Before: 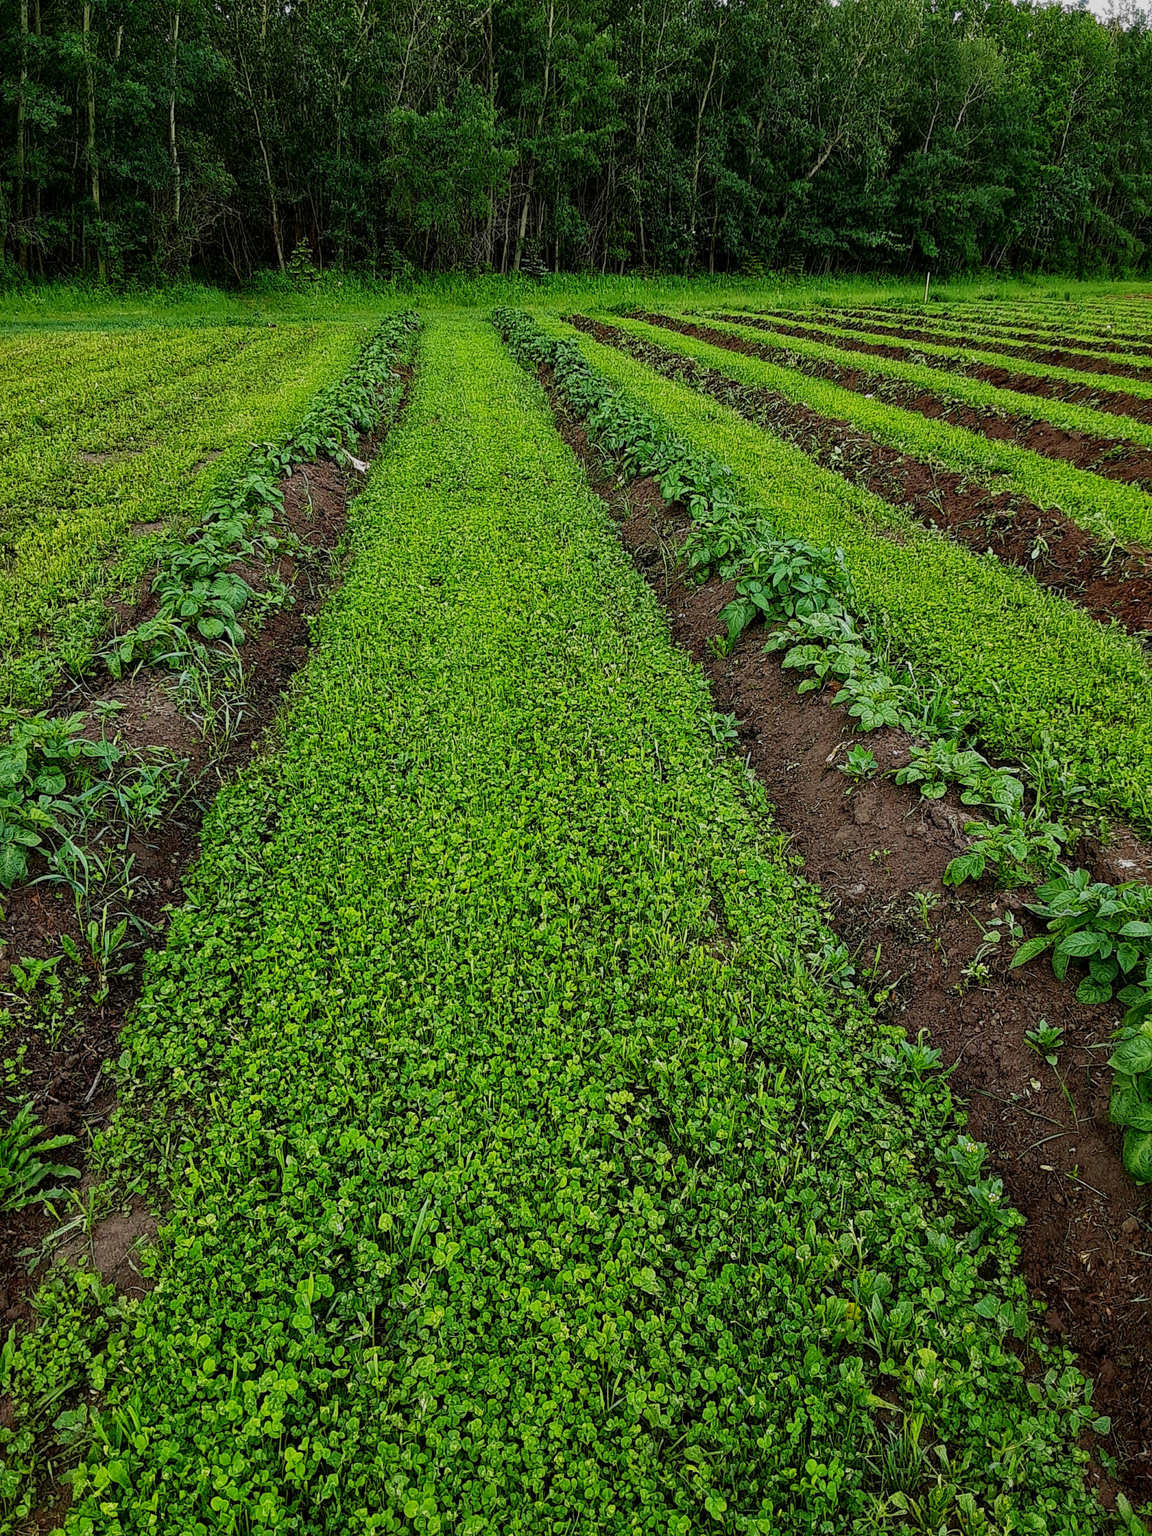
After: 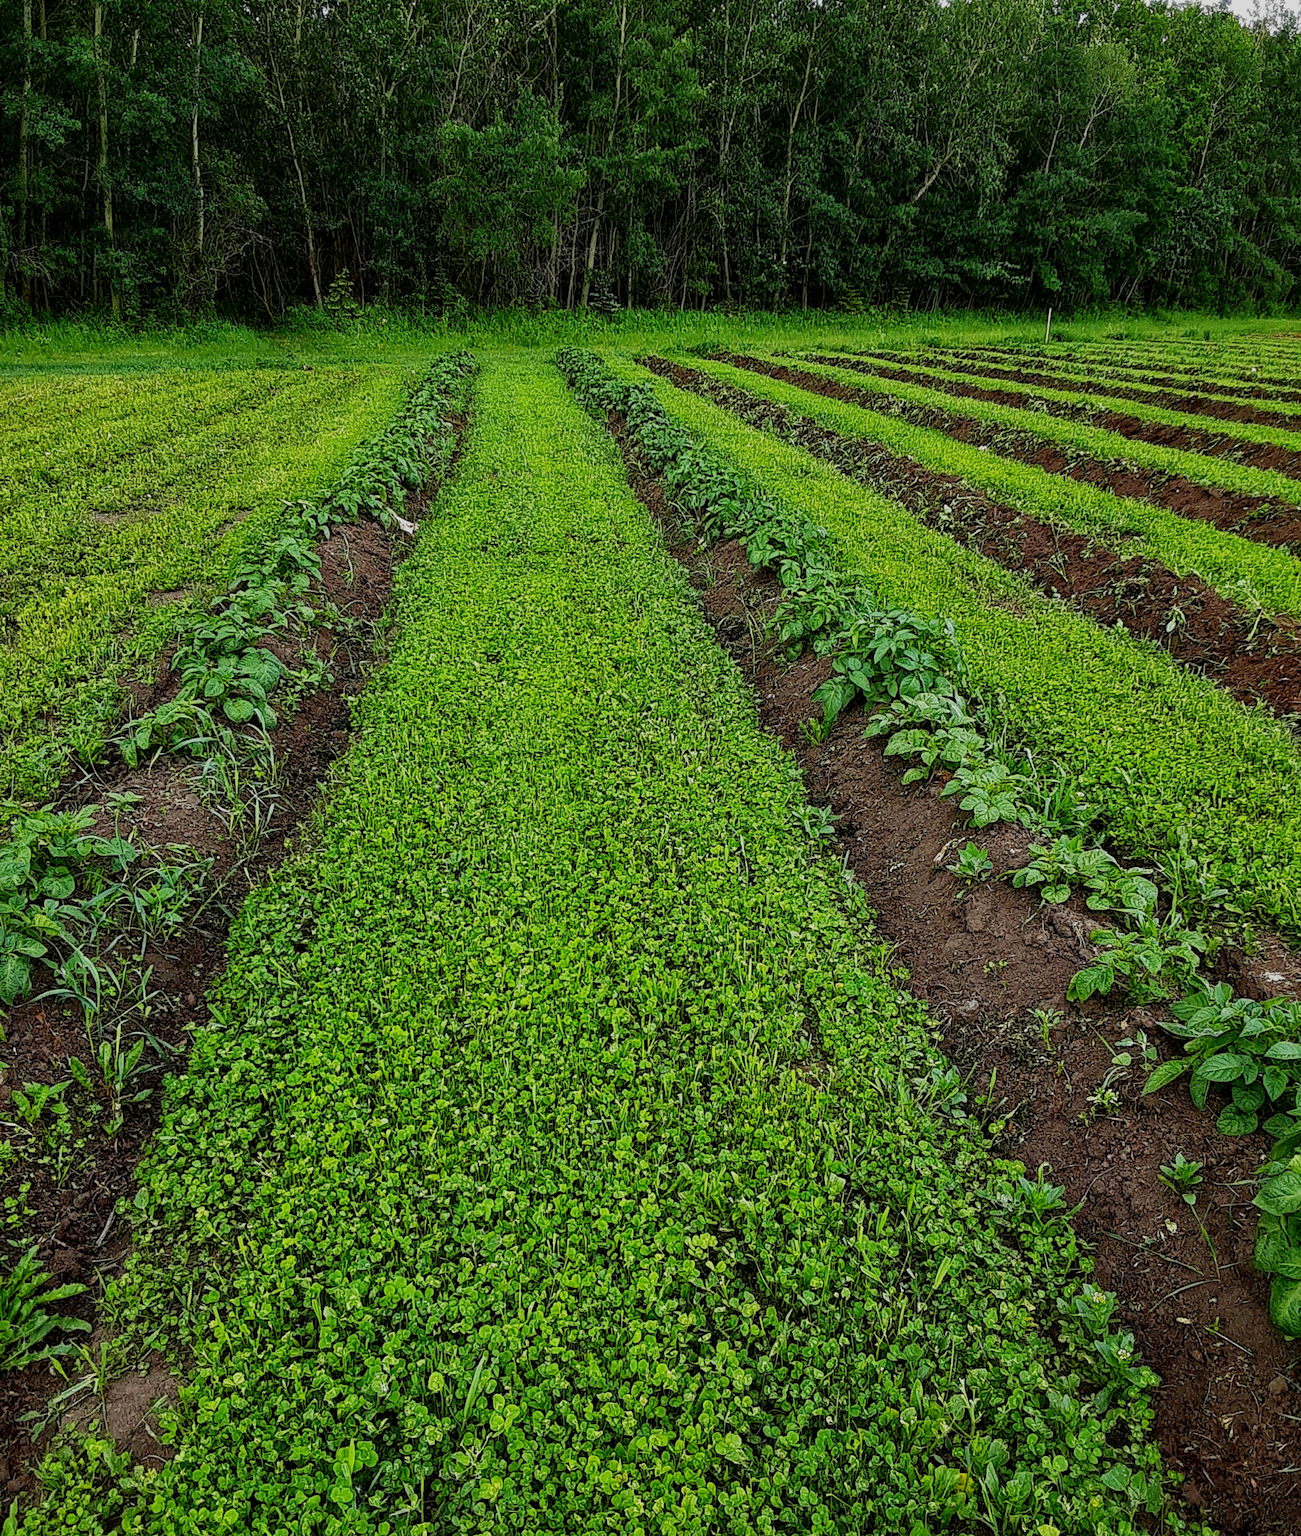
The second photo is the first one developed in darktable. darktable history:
crop and rotate: top 0%, bottom 11.554%
